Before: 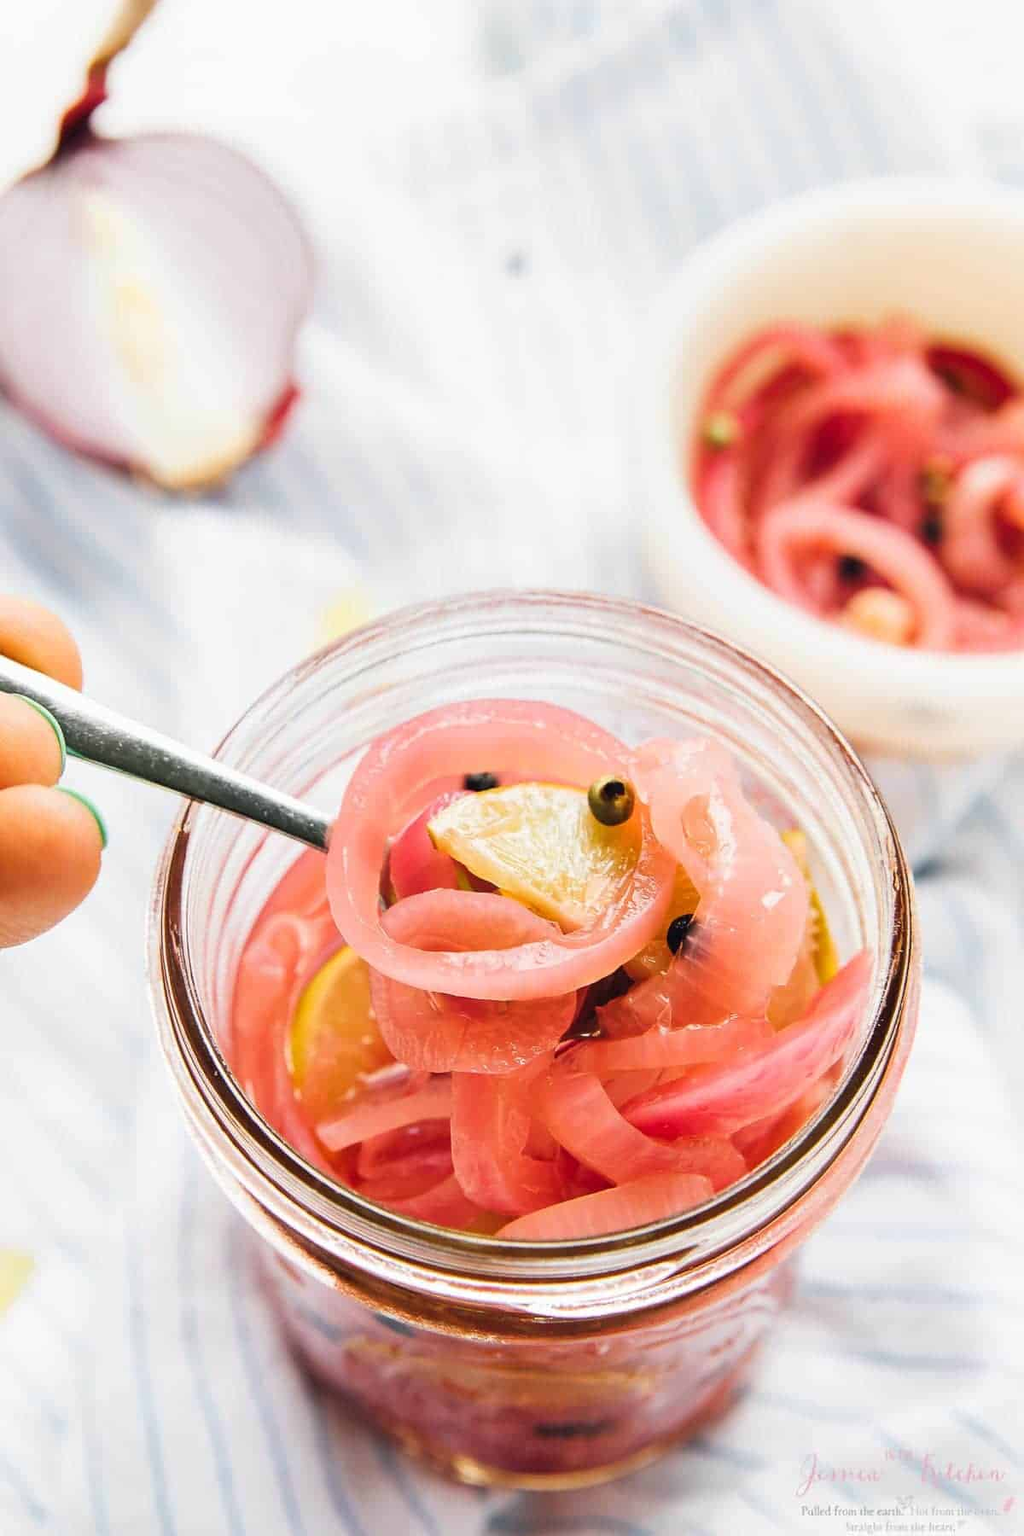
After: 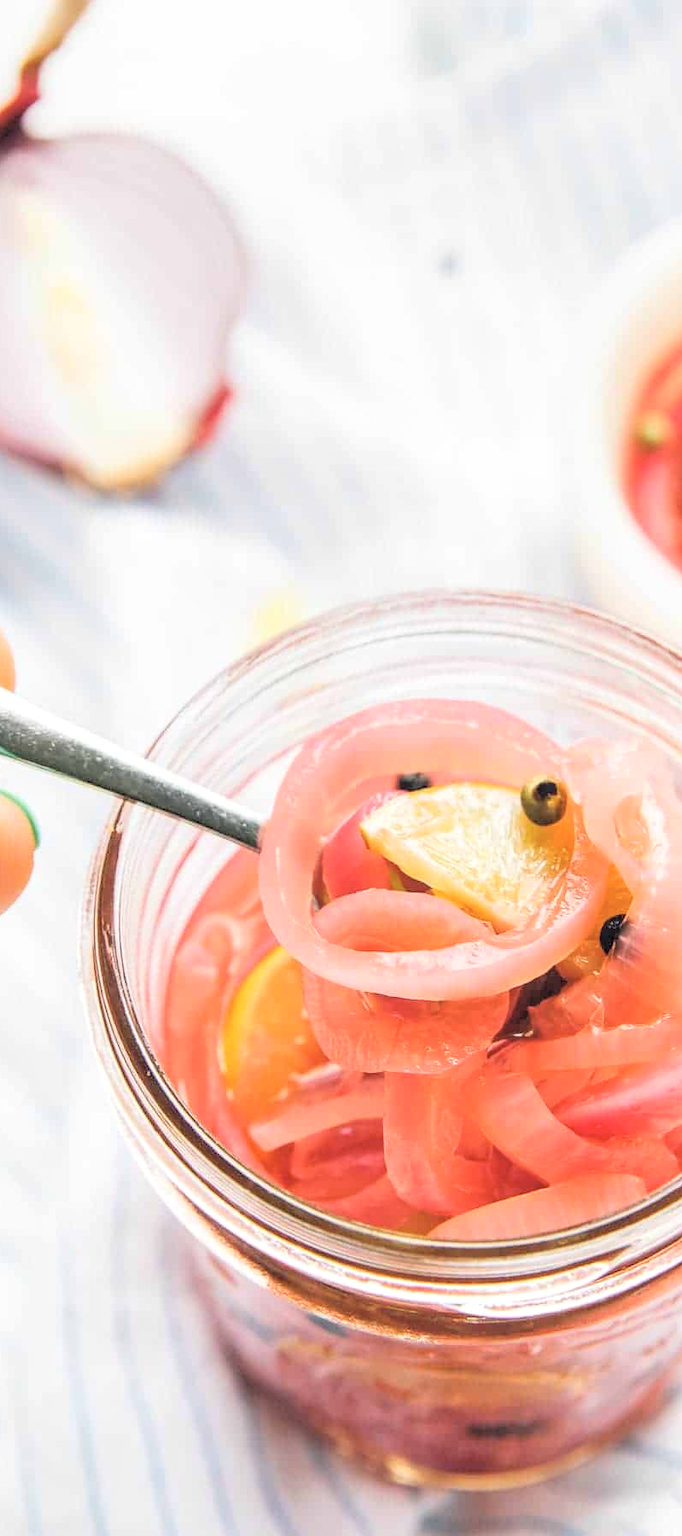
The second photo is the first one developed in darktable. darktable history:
contrast brightness saturation: brightness 0.28
local contrast: on, module defaults
crop and rotate: left 6.617%, right 26.717%
